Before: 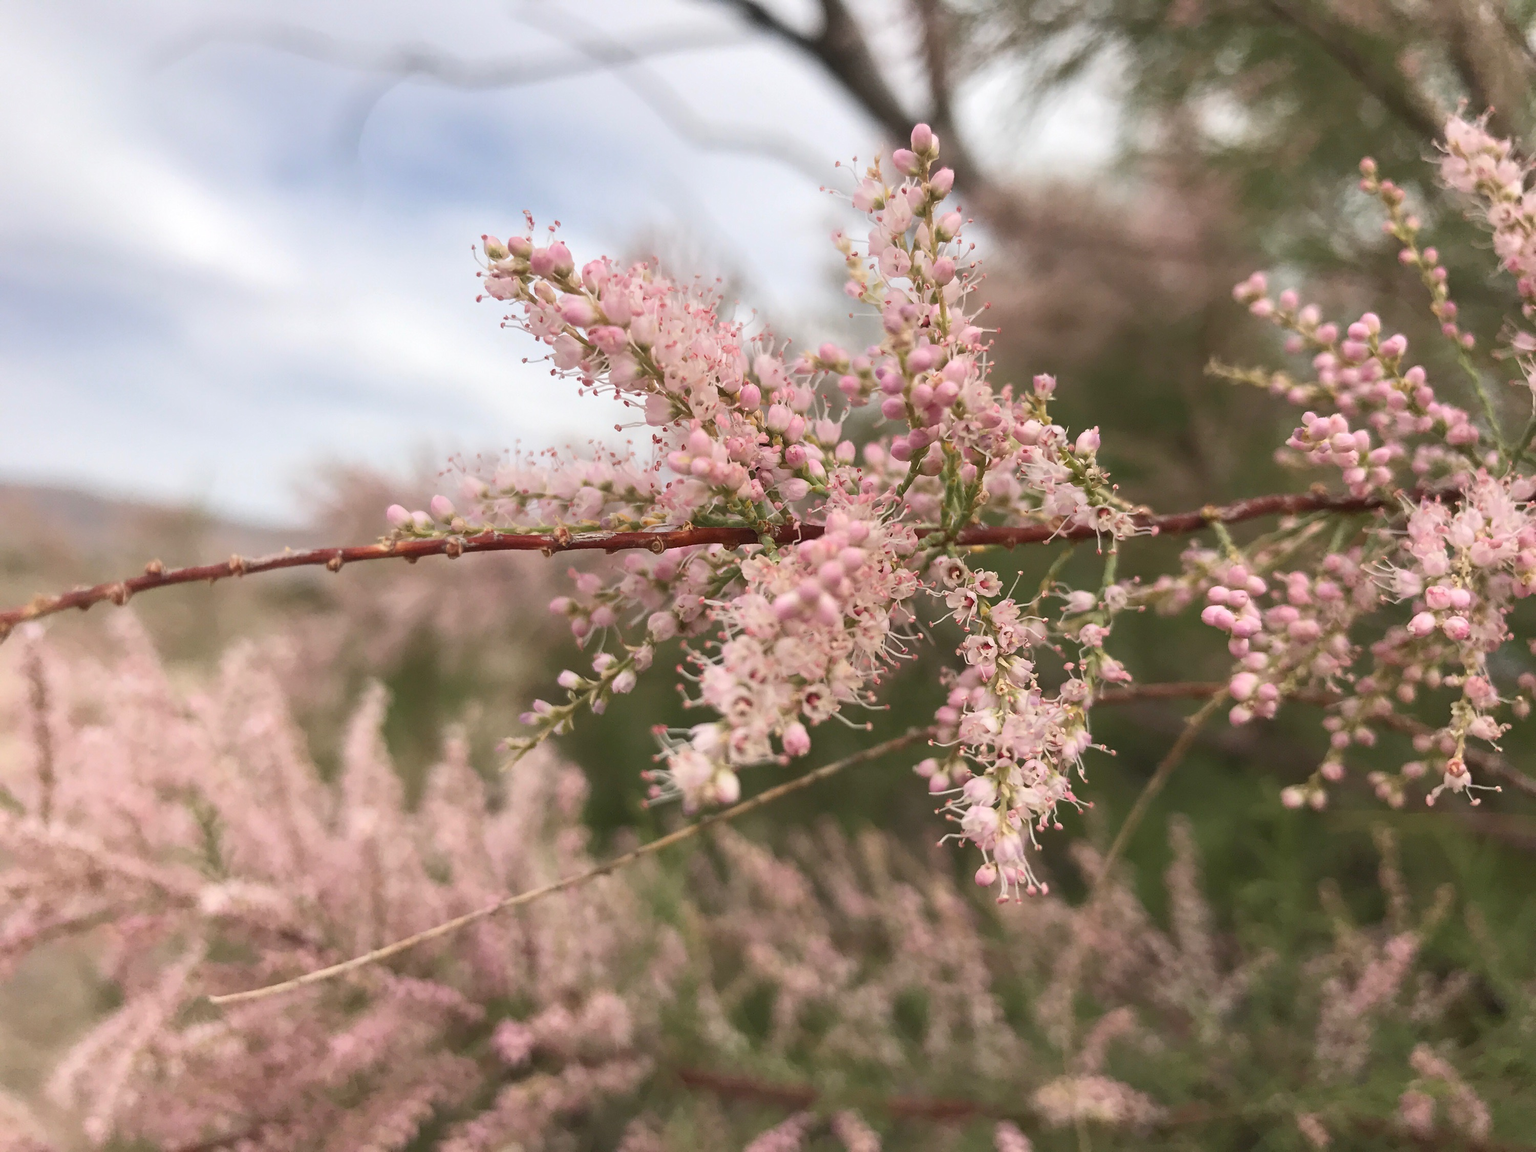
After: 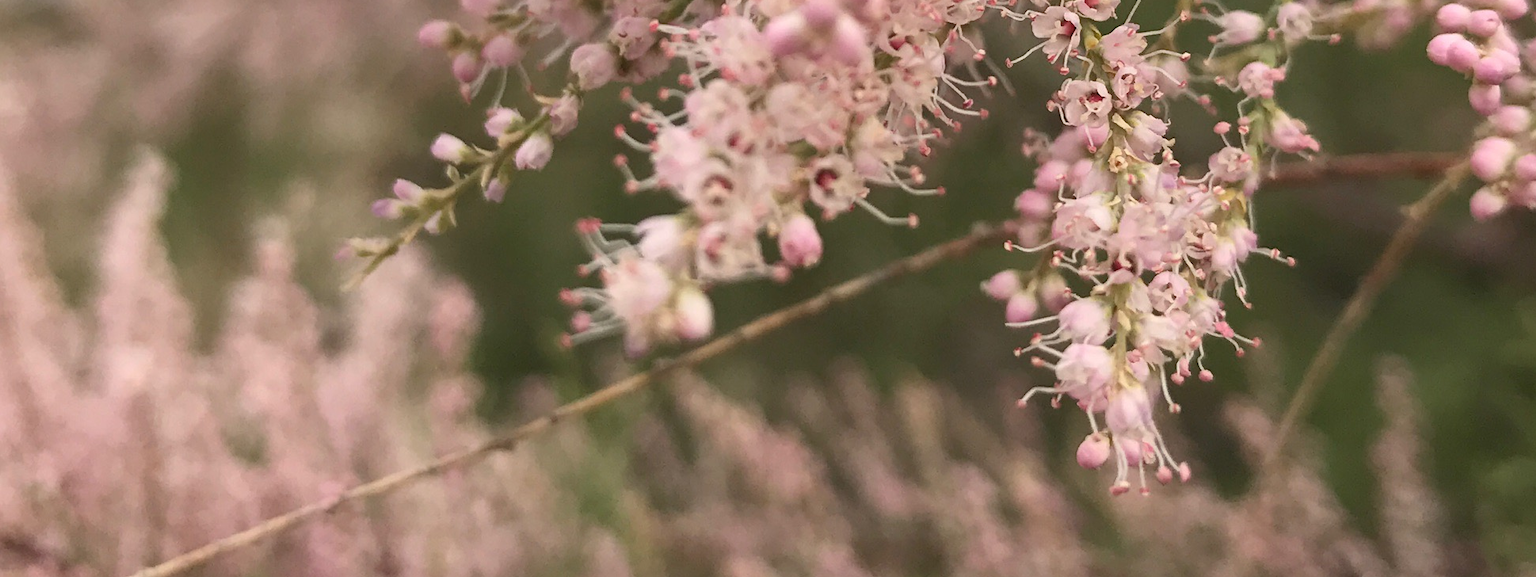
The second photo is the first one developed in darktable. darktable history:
crop: left 18.174%, top 50.686%, right 17.165%, bottom 16.912%
